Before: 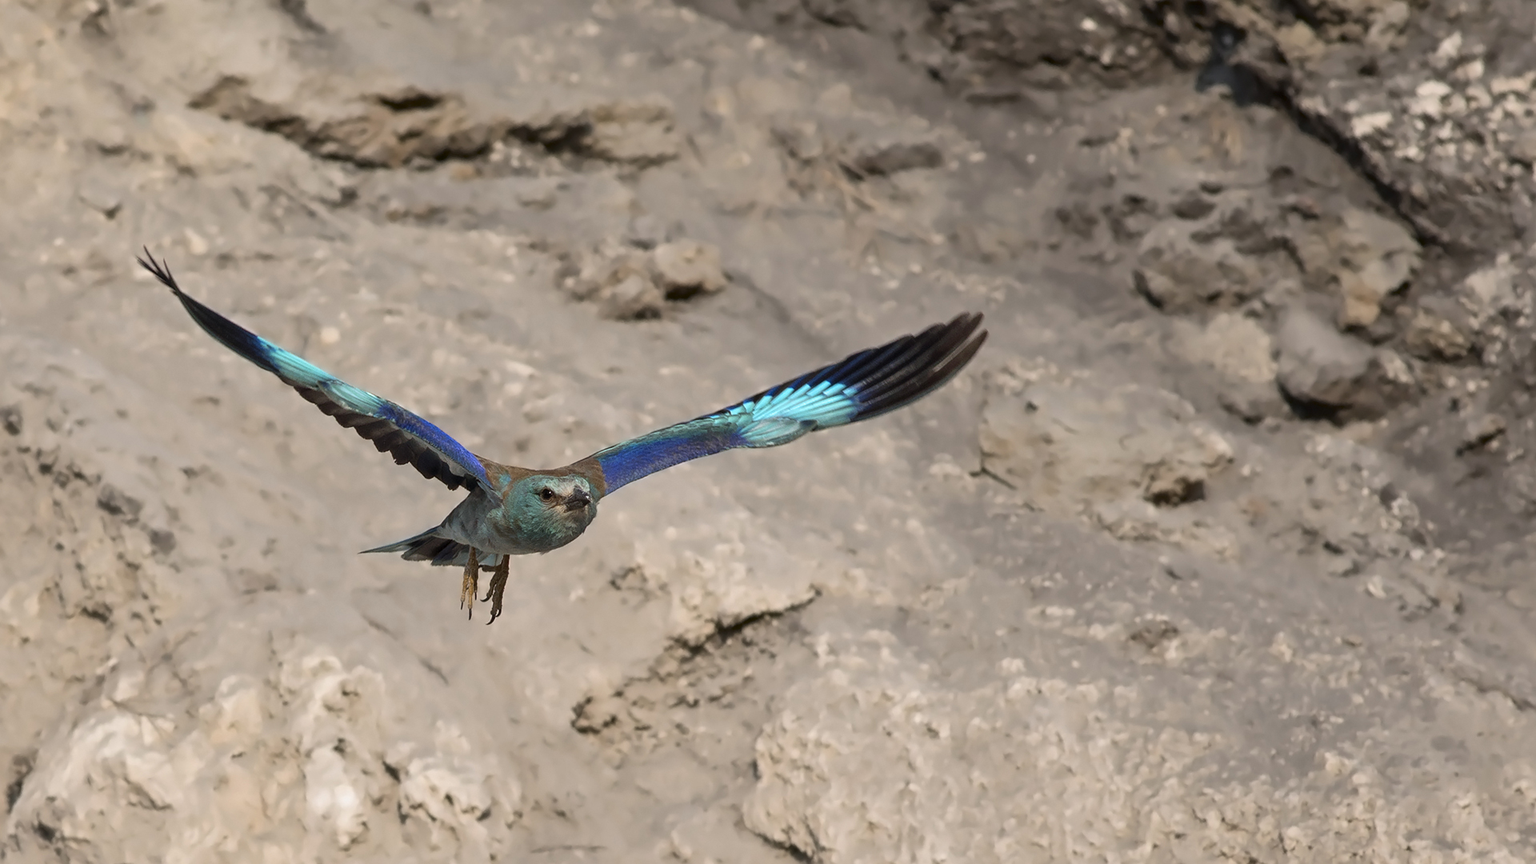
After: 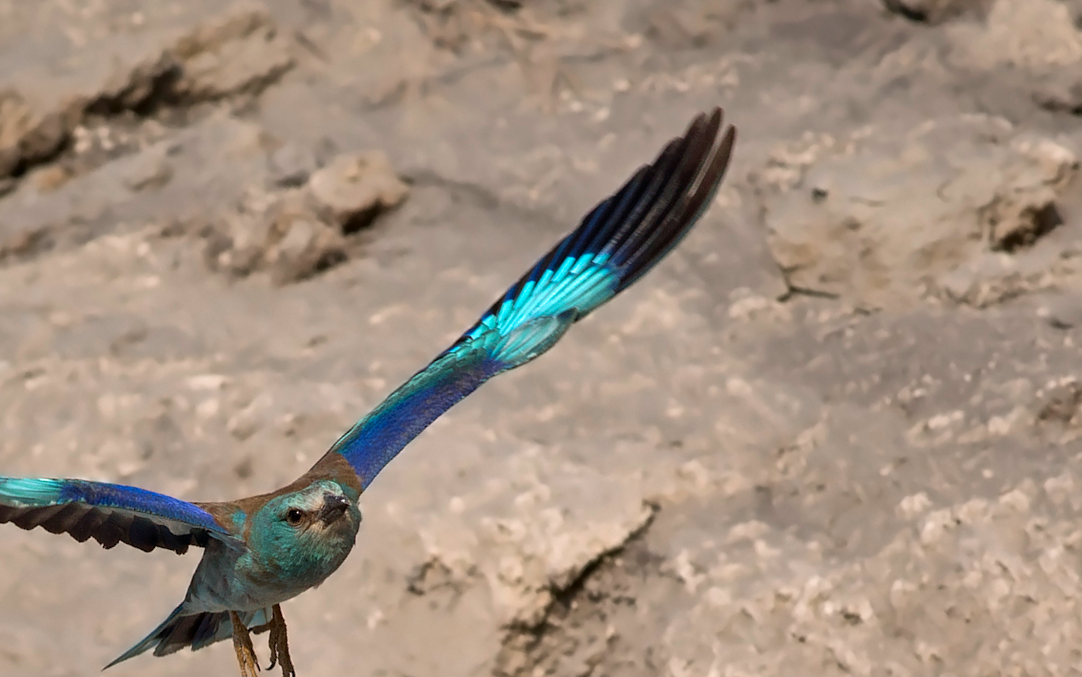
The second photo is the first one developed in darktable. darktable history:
shadows and highlights: radius 169.95, shadows 26.81, white point adjustment 3.16, highlights -68.69, soften with gaussian
crop and rotate: angle 21.31°, left 6.969%, right 4.042%, bottom 1.096%
velvia: strength 15.47%
